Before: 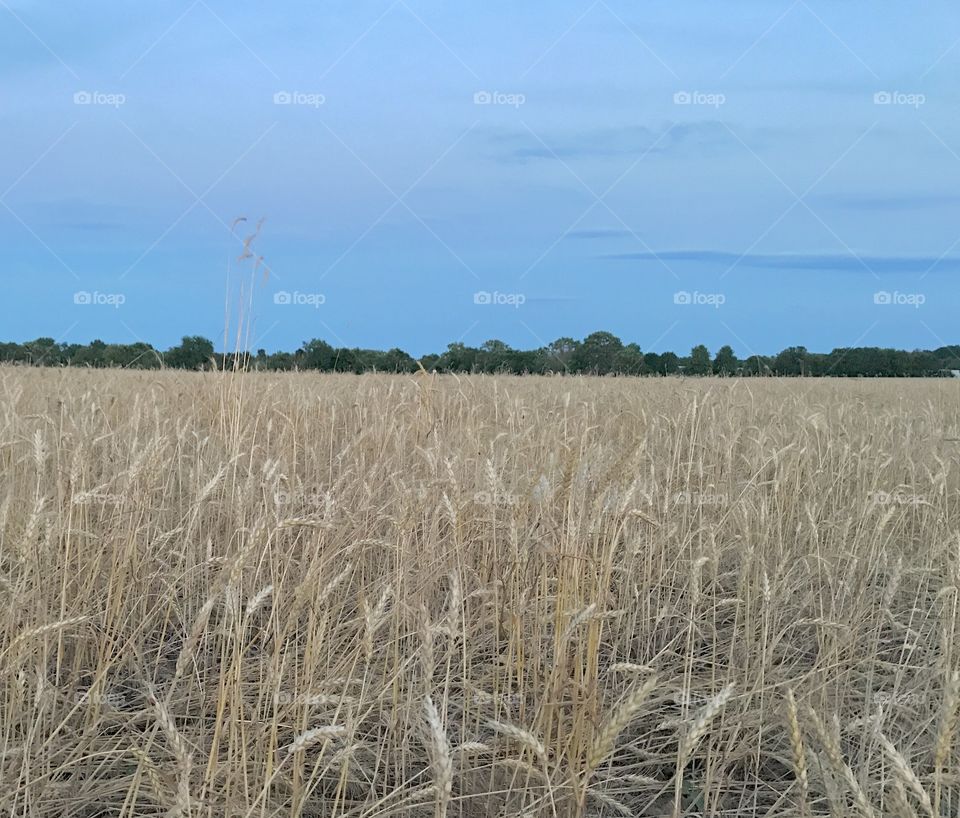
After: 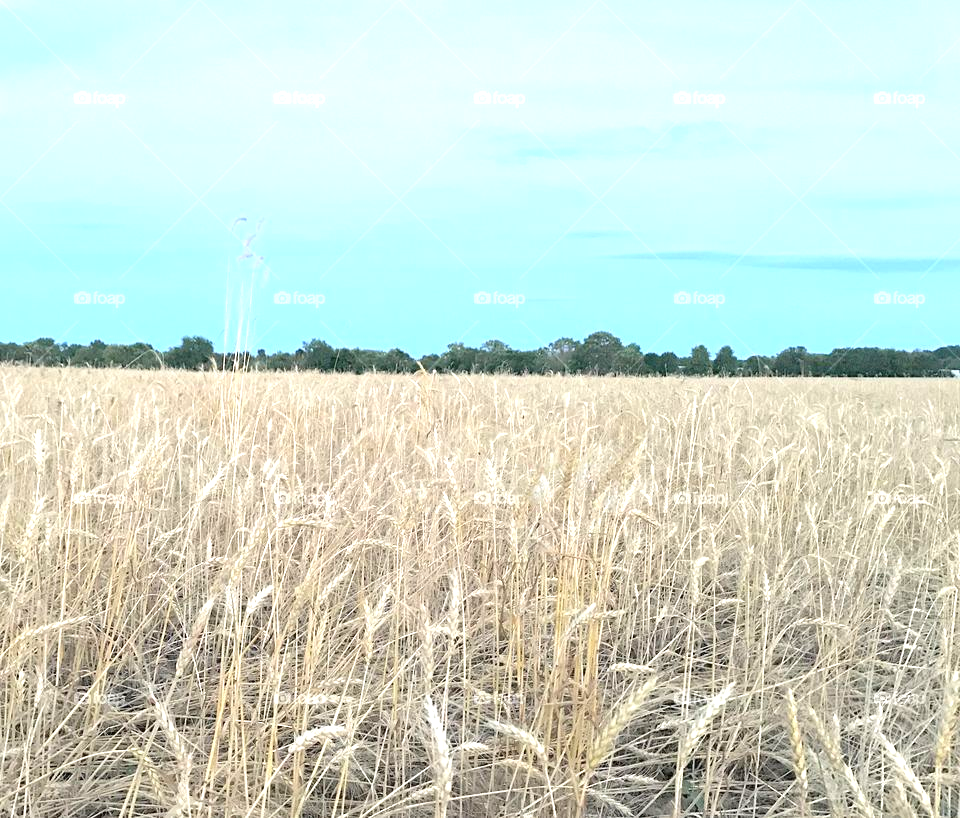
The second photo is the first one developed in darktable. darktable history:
exposure: black level correction 0, exposure 1.282 EV, compensate exposure bias true, compensate highlight preservation false
